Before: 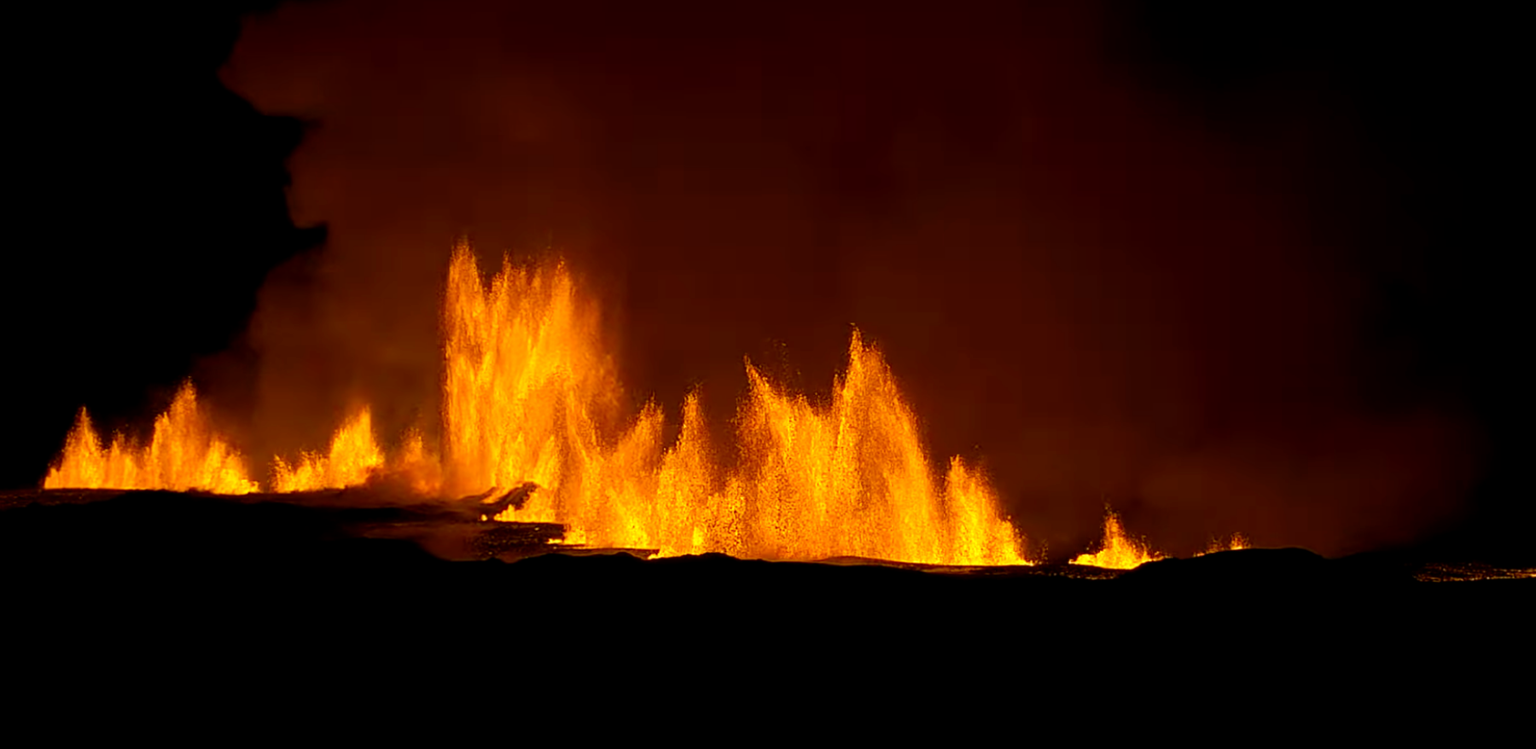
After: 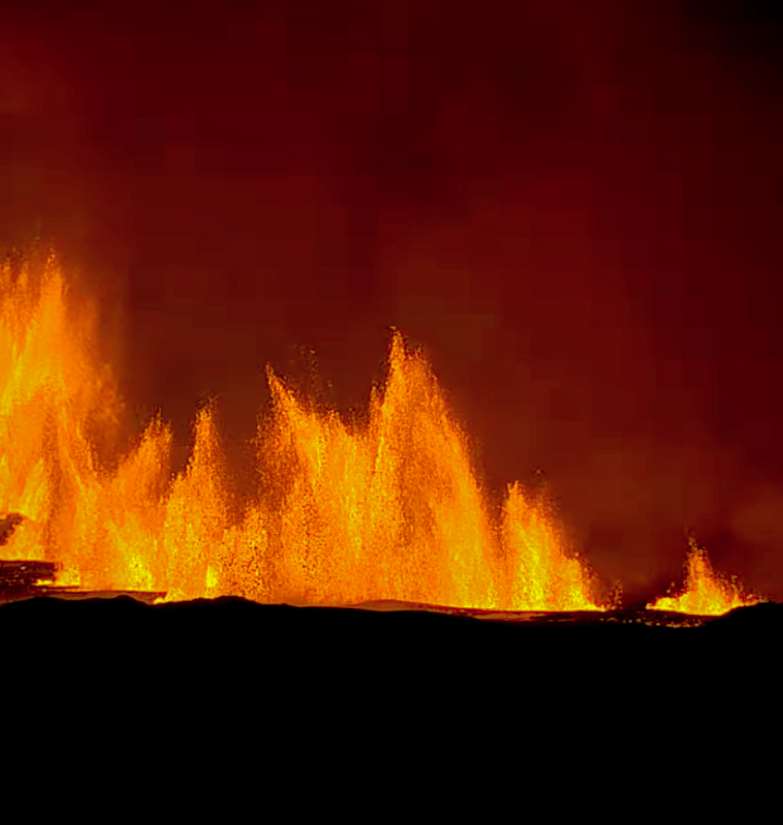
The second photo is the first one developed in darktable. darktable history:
shadows and highlights: highlights -59.87
crop: left 33.702%, top 5.995%, right 22.774%
